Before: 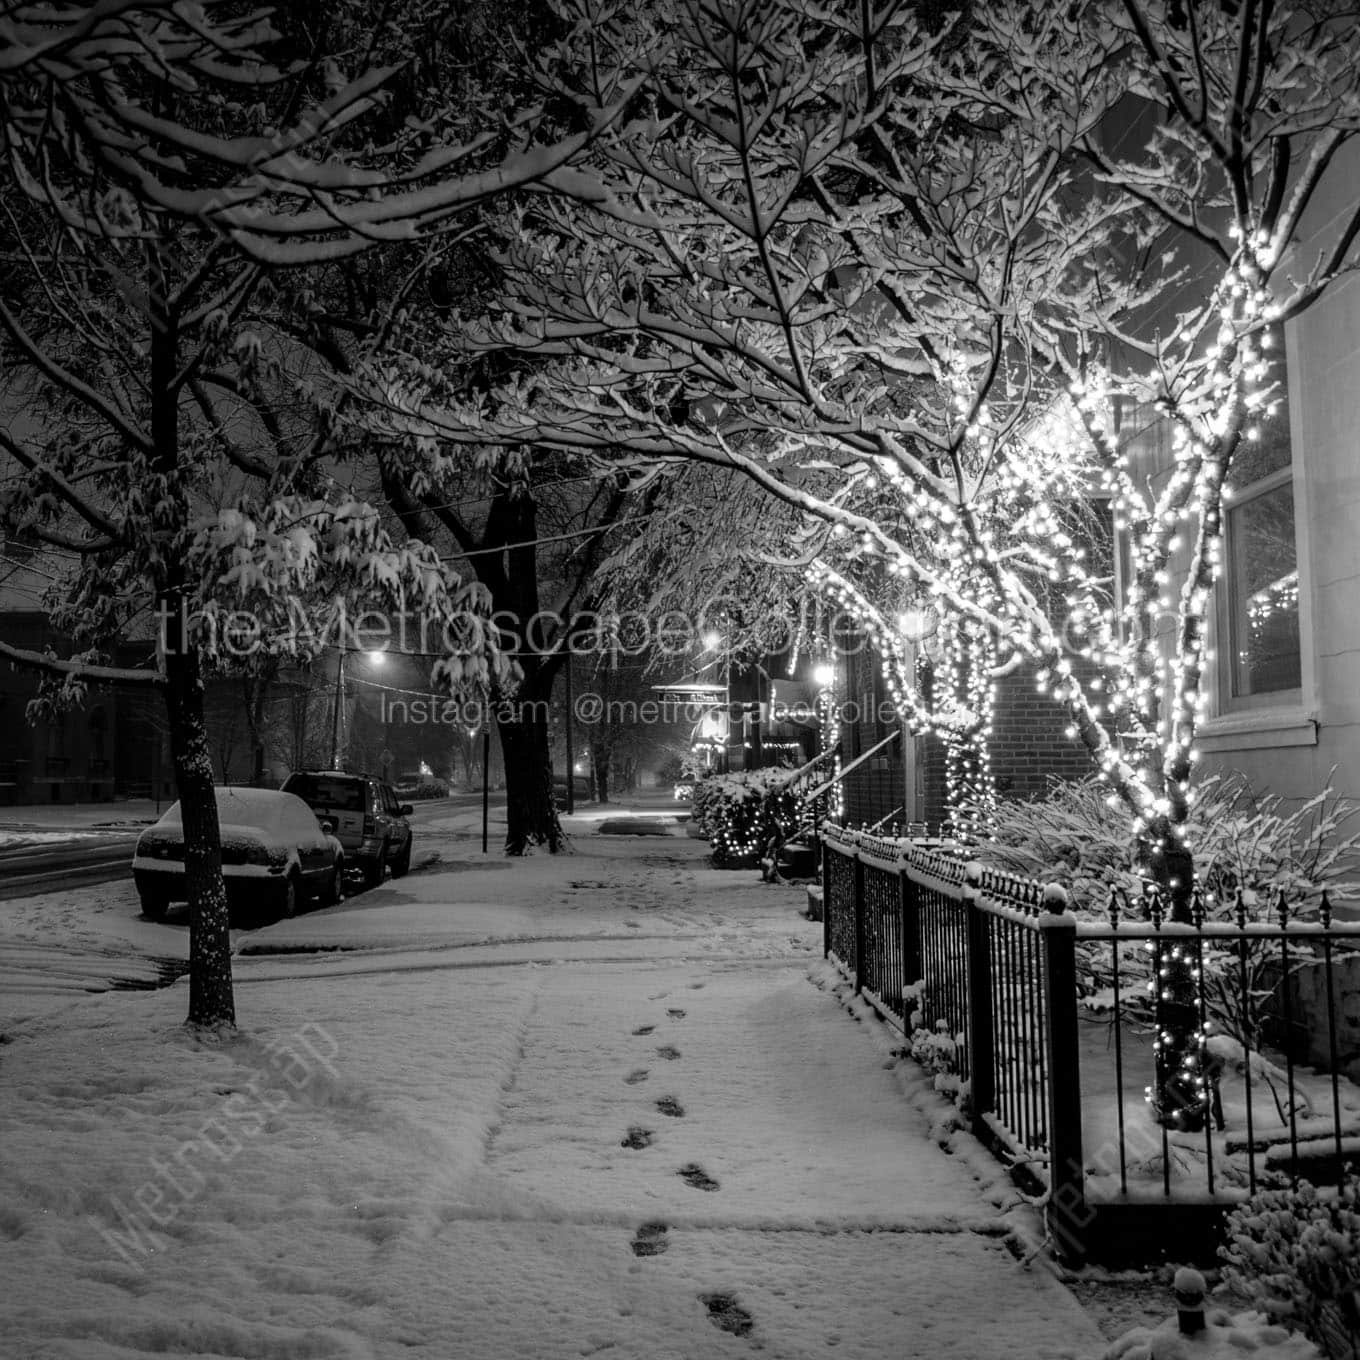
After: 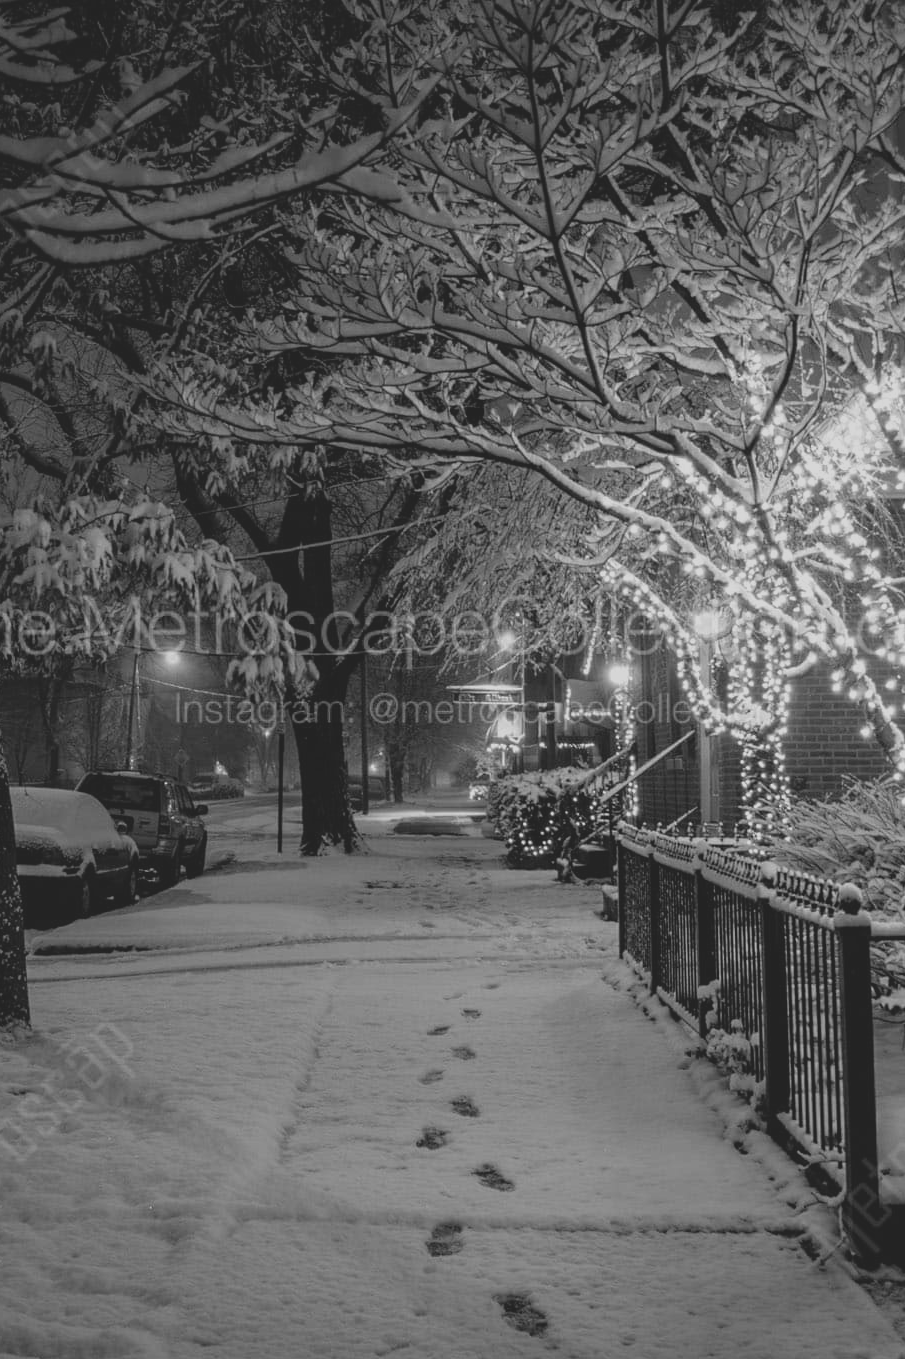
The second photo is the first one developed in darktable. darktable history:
contrast brightness saturation: contrast -0.277
crop and rotate: left 15.147%, right 18.276%
